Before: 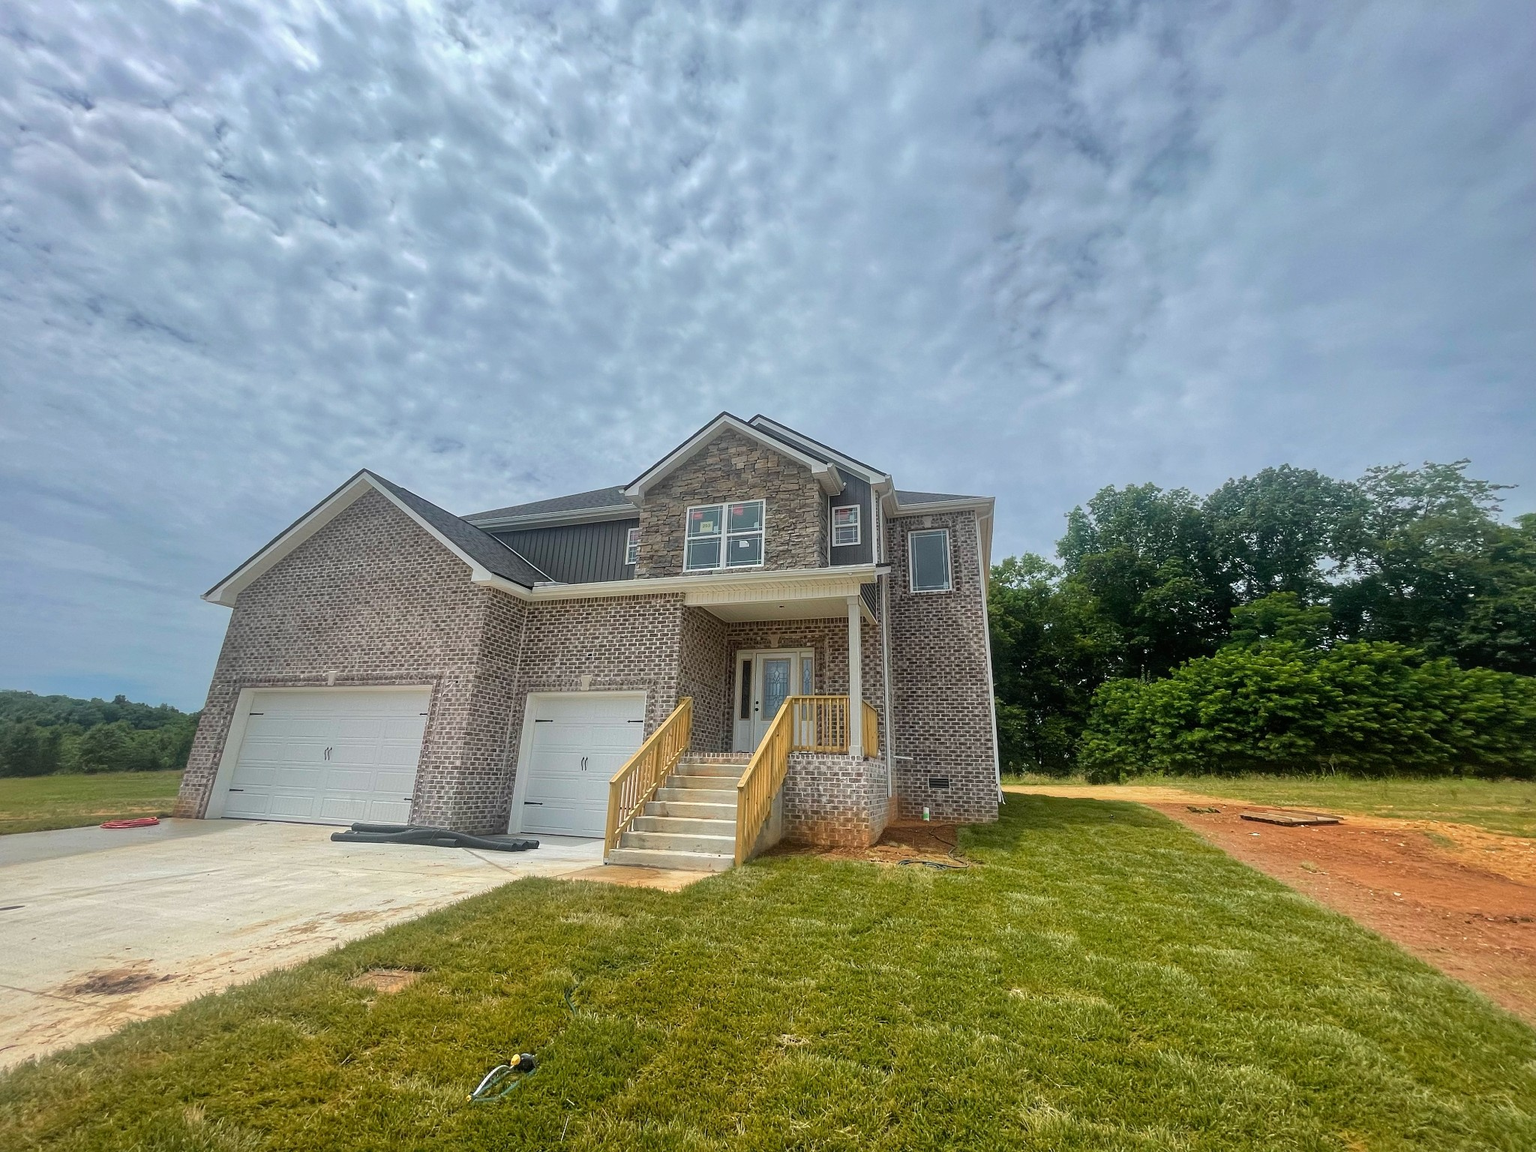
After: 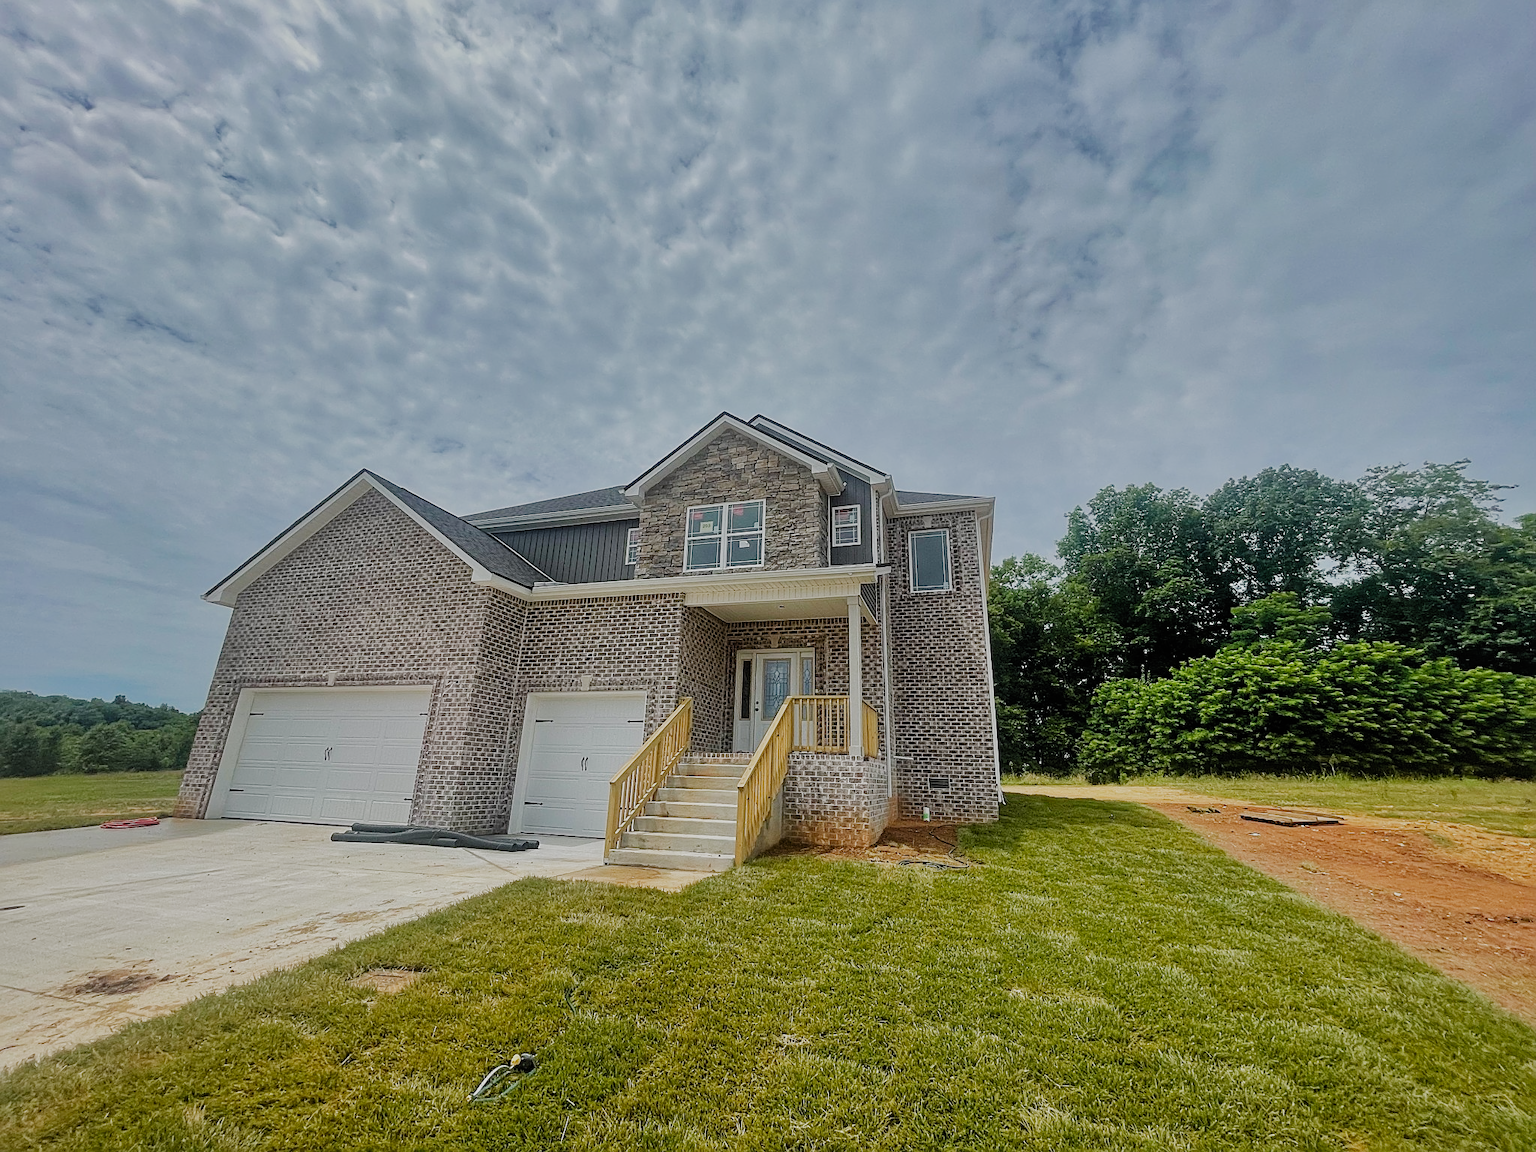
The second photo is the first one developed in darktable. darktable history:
shadows and highlights: soften with gaussian
sharpen: amount 0.498
haze removal: strength 0.102, compatibility mode true, adaptive false
tone equalizer: edges refinement/feathering 500, mask exposure compensation -1.57 EV, preserve details no
filmic rgb: black relative exposure -7.65 EV, white relative exposure 4.56 EV, hardness 3.61, preserve chrominance no, color science v5 (2021), contrast in shadows safe, contrast in highlights safe
